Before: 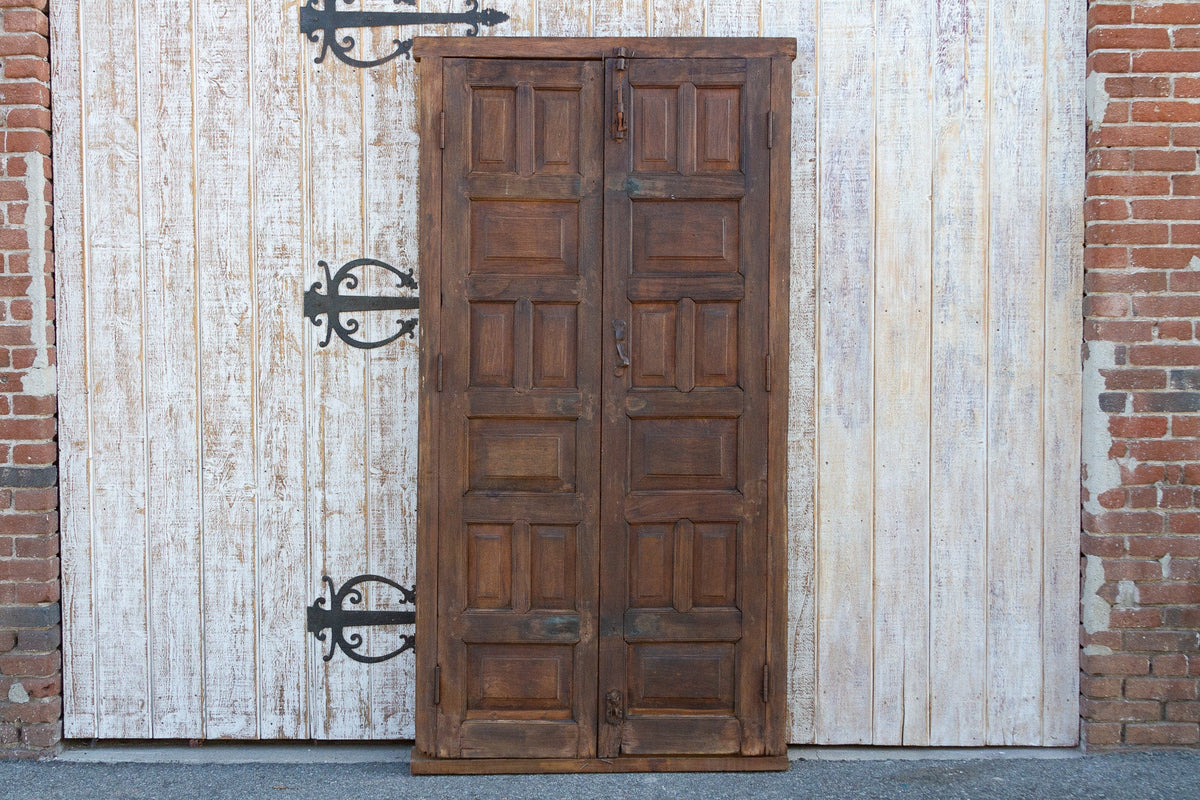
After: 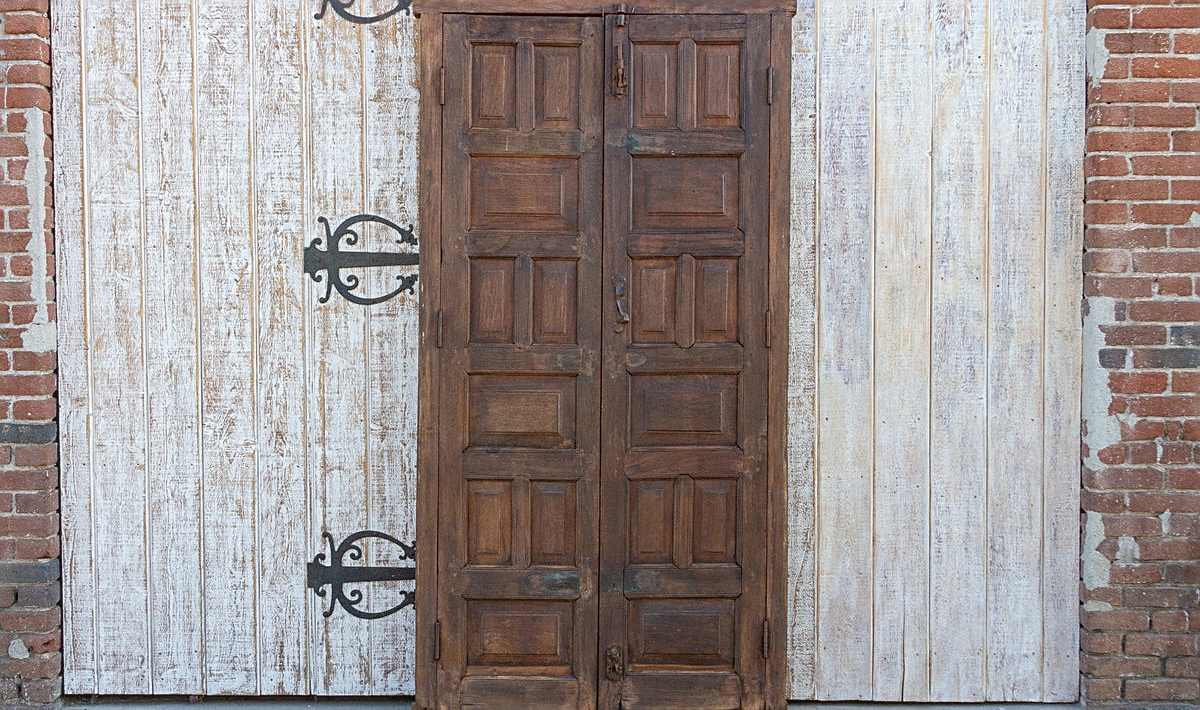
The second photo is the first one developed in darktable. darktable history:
exposure: black level correction 0.001, compensate highlight preservation false
crop and rotate: top 5.609%, bottom 5.609%
contrast brightness saturation: saturation -0.05
sharpen: on, module defaults
local contrast: detail 110%
